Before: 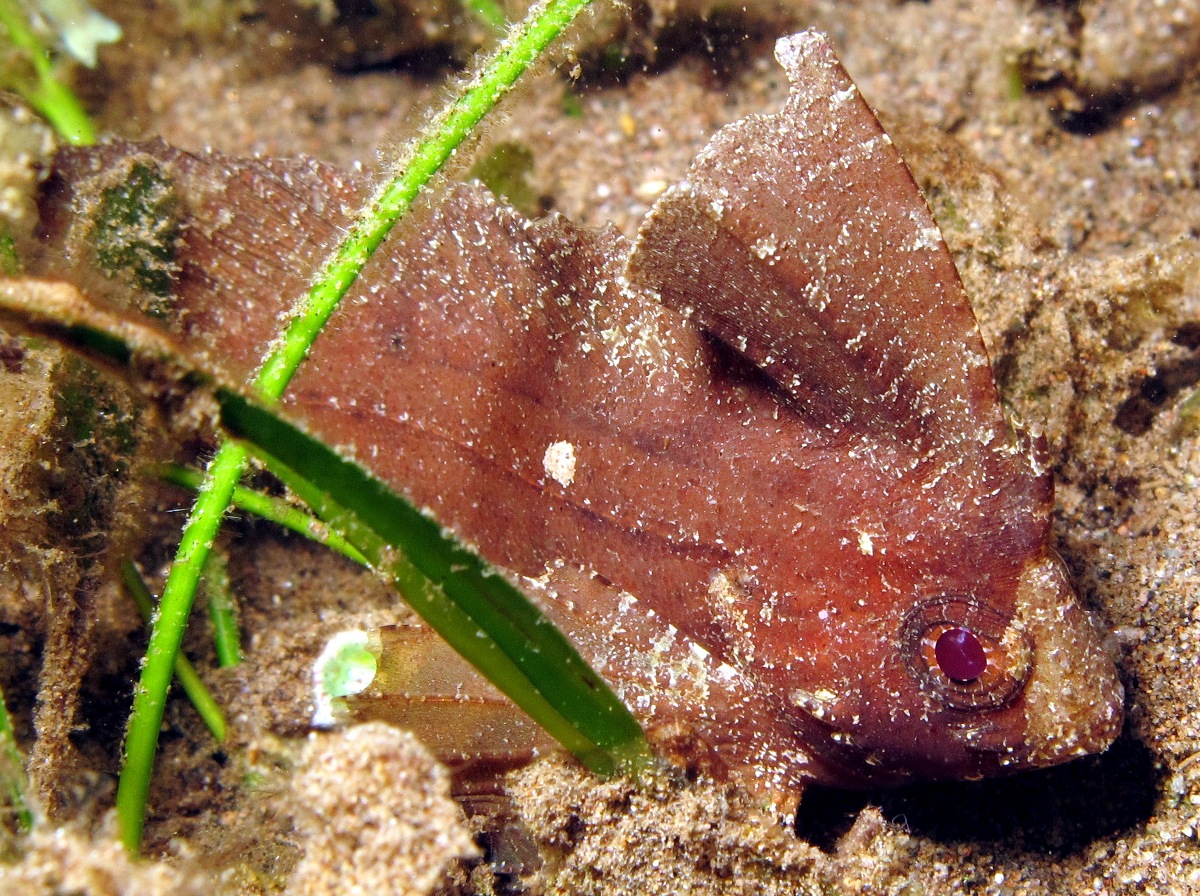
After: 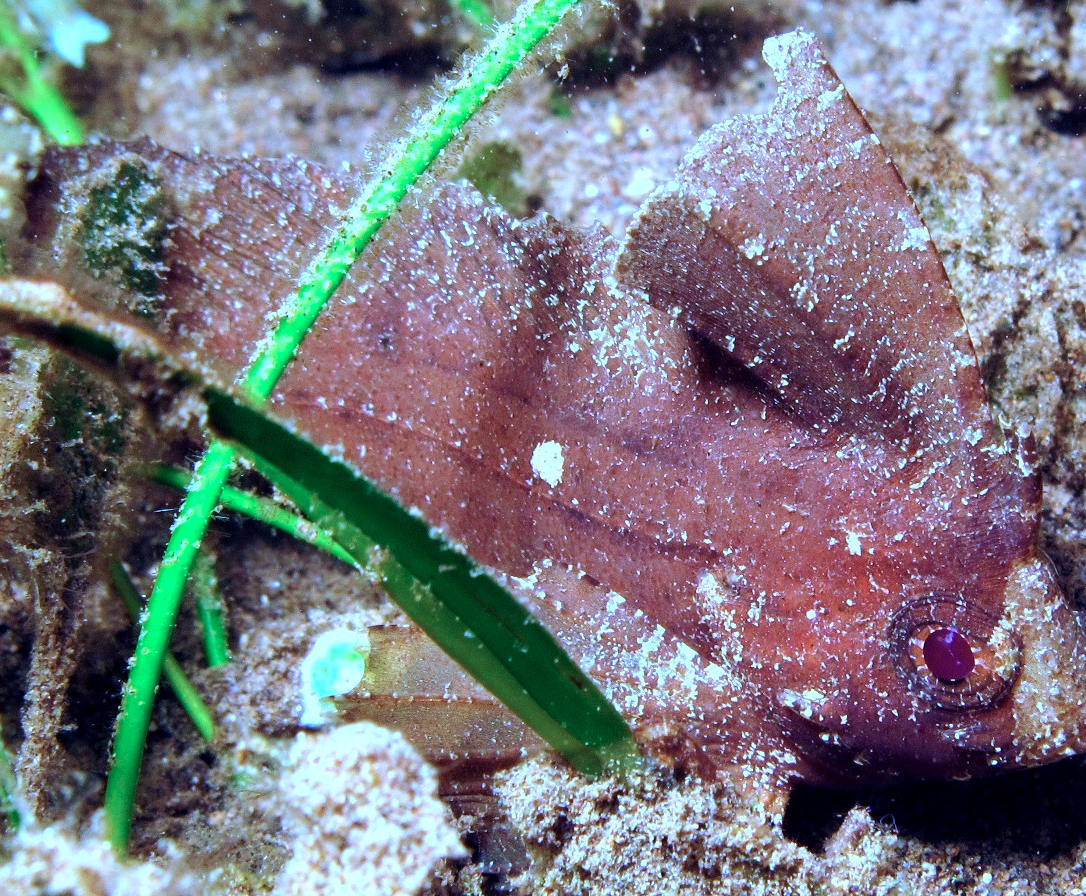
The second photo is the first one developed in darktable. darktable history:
crop and rotate: left 1.066%, right 8.4%
color calibration: illuminant as shot in camera, x 0.439, y 0.413, temperature 2912.86 K, saturation algorithm version 1 (2020)
tone equalizer: -8 EV -0.454 EV, -7 EV -0.382 EV, -6 EV -0.295 EV, -5 EV -0.227 EV, -3 EV 0.225 EV, -2 EV 0.318 EV, -1 EV 0.413 EV, +0 EV 0.418 EV, edges refinement/feathering 500, mask exposure compensation -1.57 EV, preserve details no
